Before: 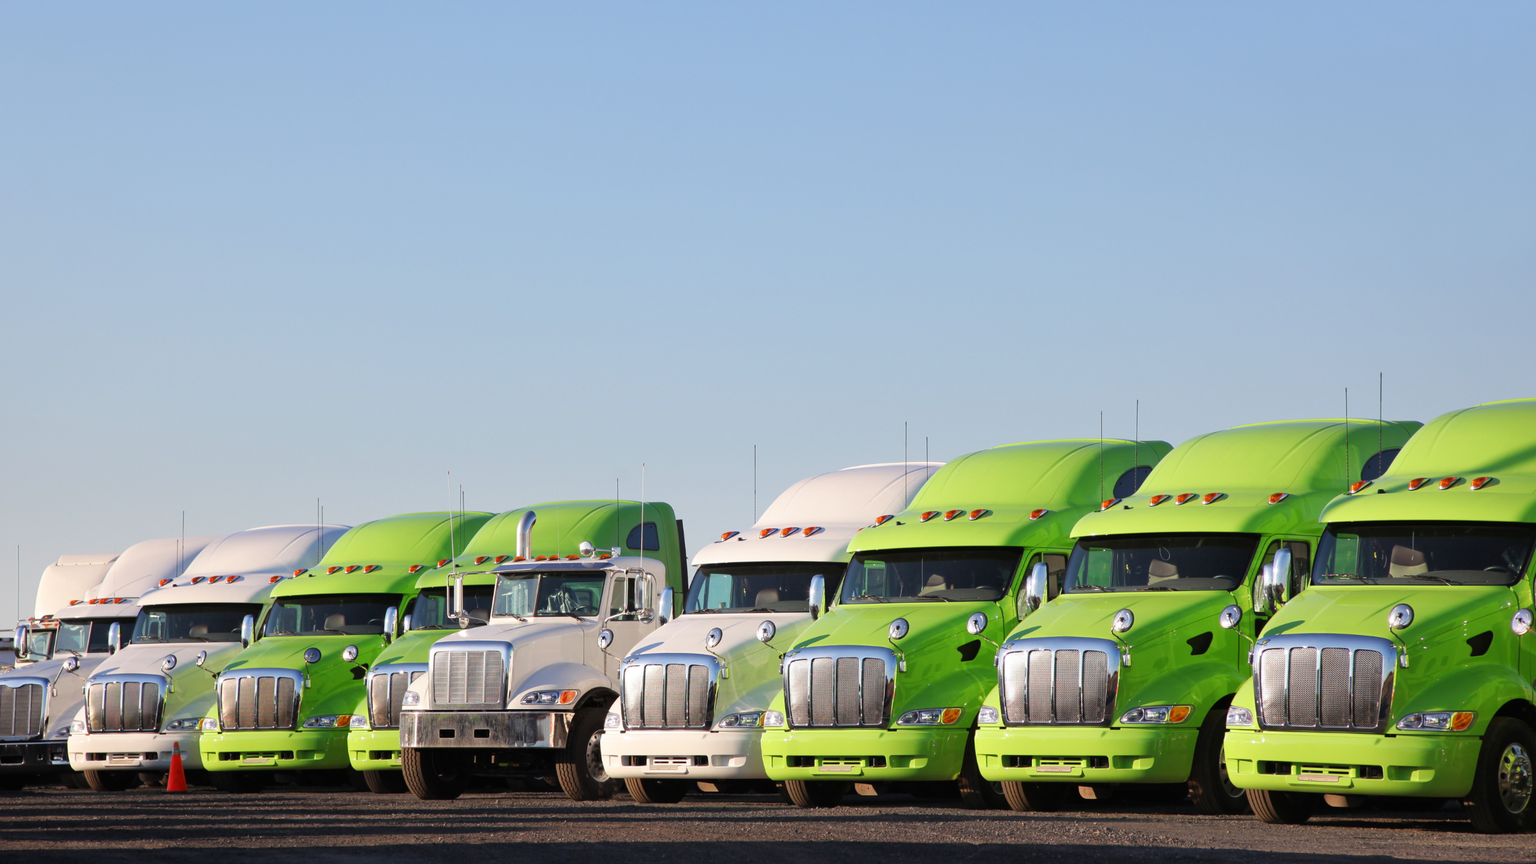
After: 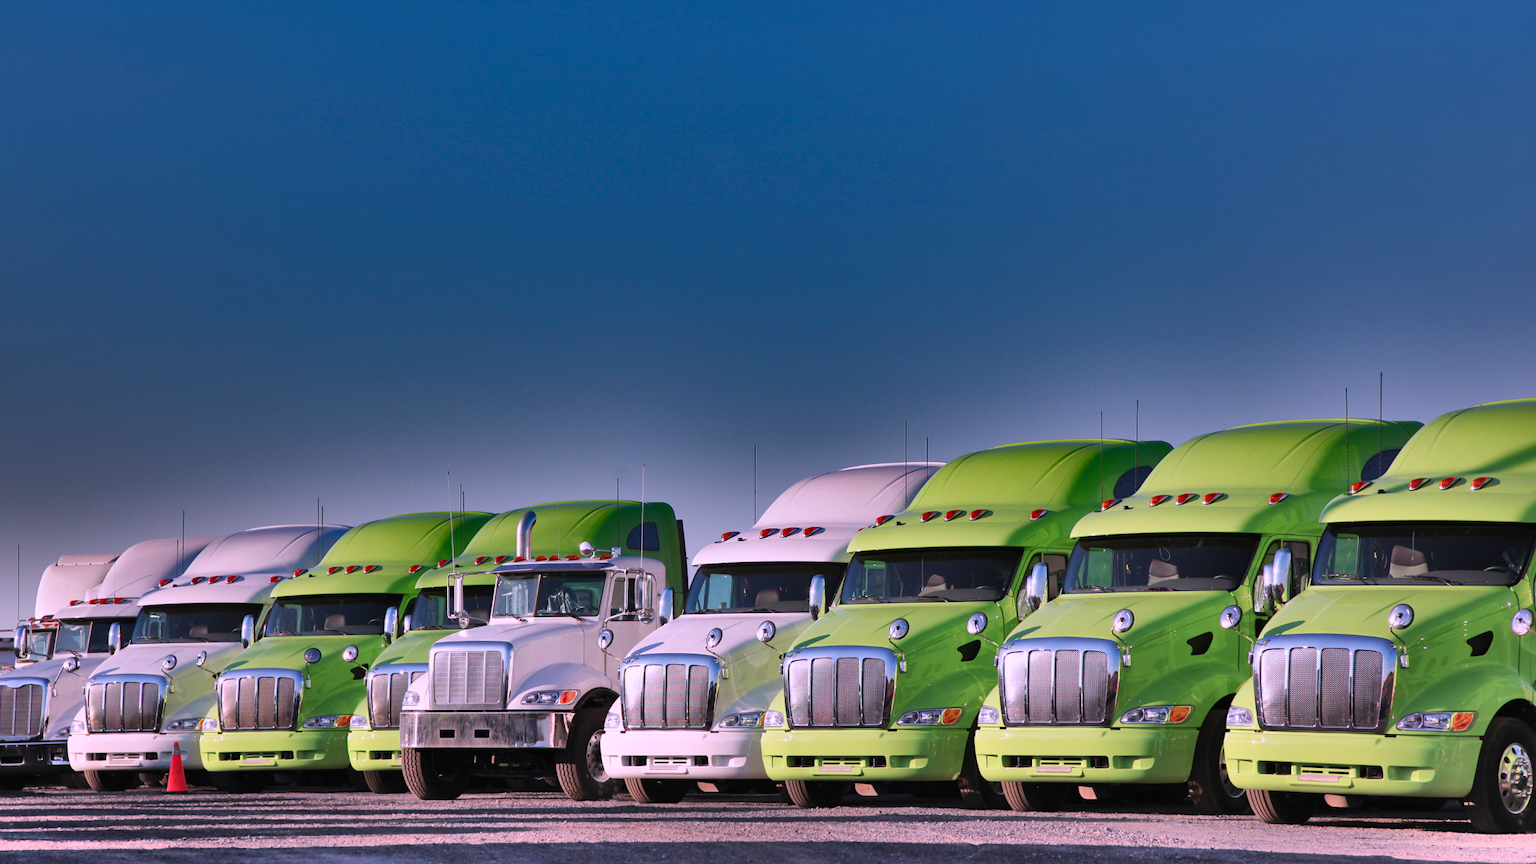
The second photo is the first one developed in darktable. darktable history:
shadows and highlights: radius 123.98, shadows 100, white point adjustment -3, highlights -100, highlights color adjustment 89.84%, soften with gaussian
color correction: highlights a* 15.03, highlights b* -25.07
